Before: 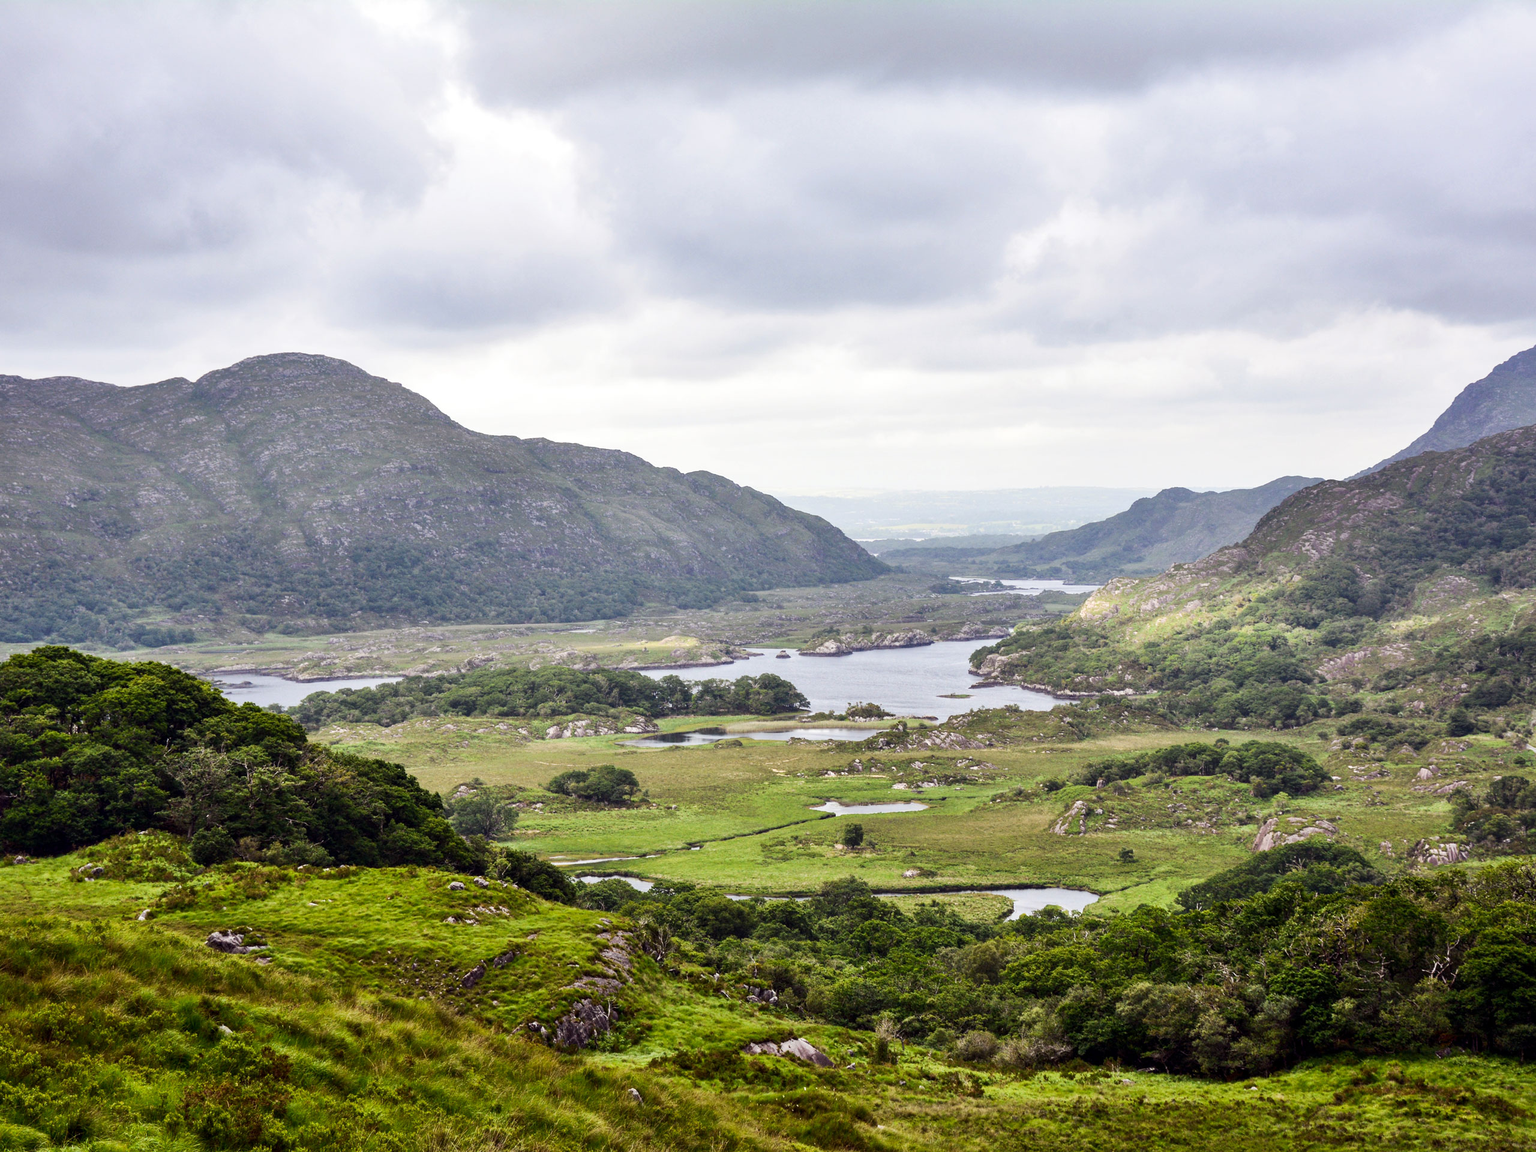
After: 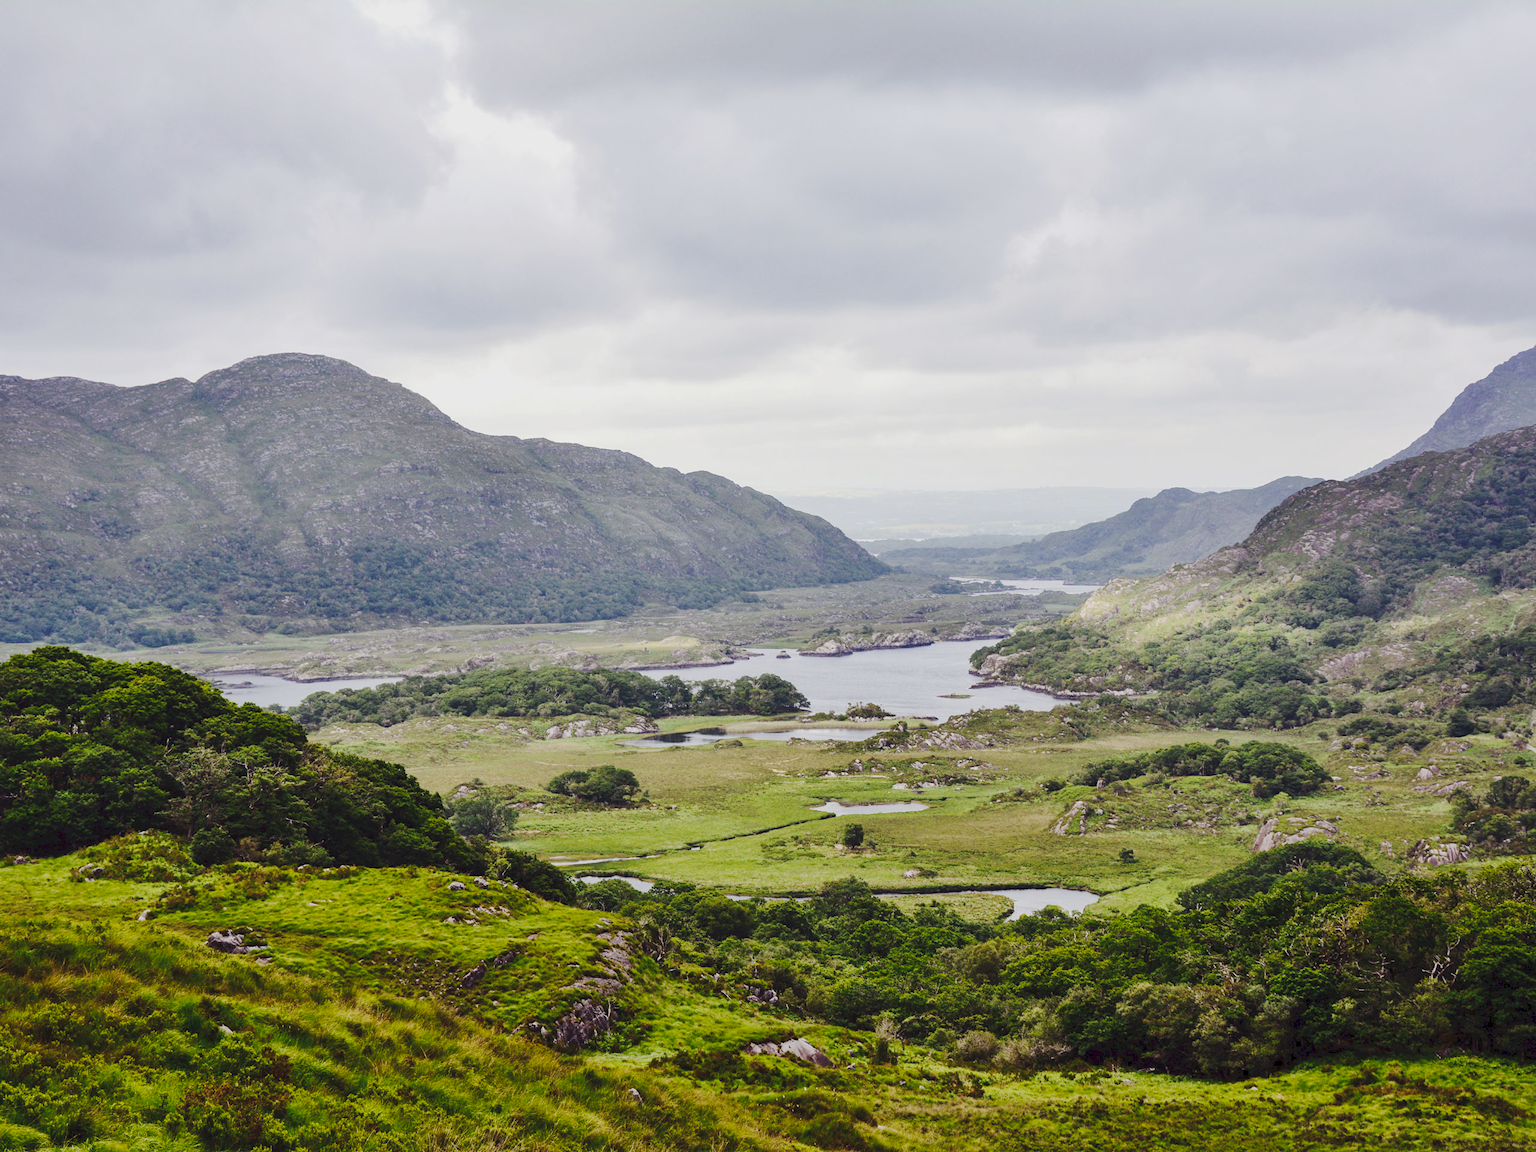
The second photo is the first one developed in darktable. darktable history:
tone equalizer: -8 EV 0.267 EV, -7 EV 0.414 EV, -6 EV 0.427 EV, -5 EV 0.25 EV, -3 EV -0.244 EV, -2 EV -0.419 EV, -1 EV -0.425 EV, +0 EV -0.223 EV
tone curve: curves: ch0 [(0, 0) (0.003, 0.077) (0.011, 0.08) (0.025, 0.083) (0.044, 0.095) (0.069, 0.106) (0.1, 0.12) (0.136, 0.144) (0.177, 0.185) (0.224, 0.231) (0.277, 0.297) (0.335, 0.382) (0.399, 0.471) (0.468, 0.553) (0.543, 0.623) (0.623, 0.689) (0.709, 0.75) (0.801, 0.81) (0.898, 0.873) (1, 1)], preserve colors none
